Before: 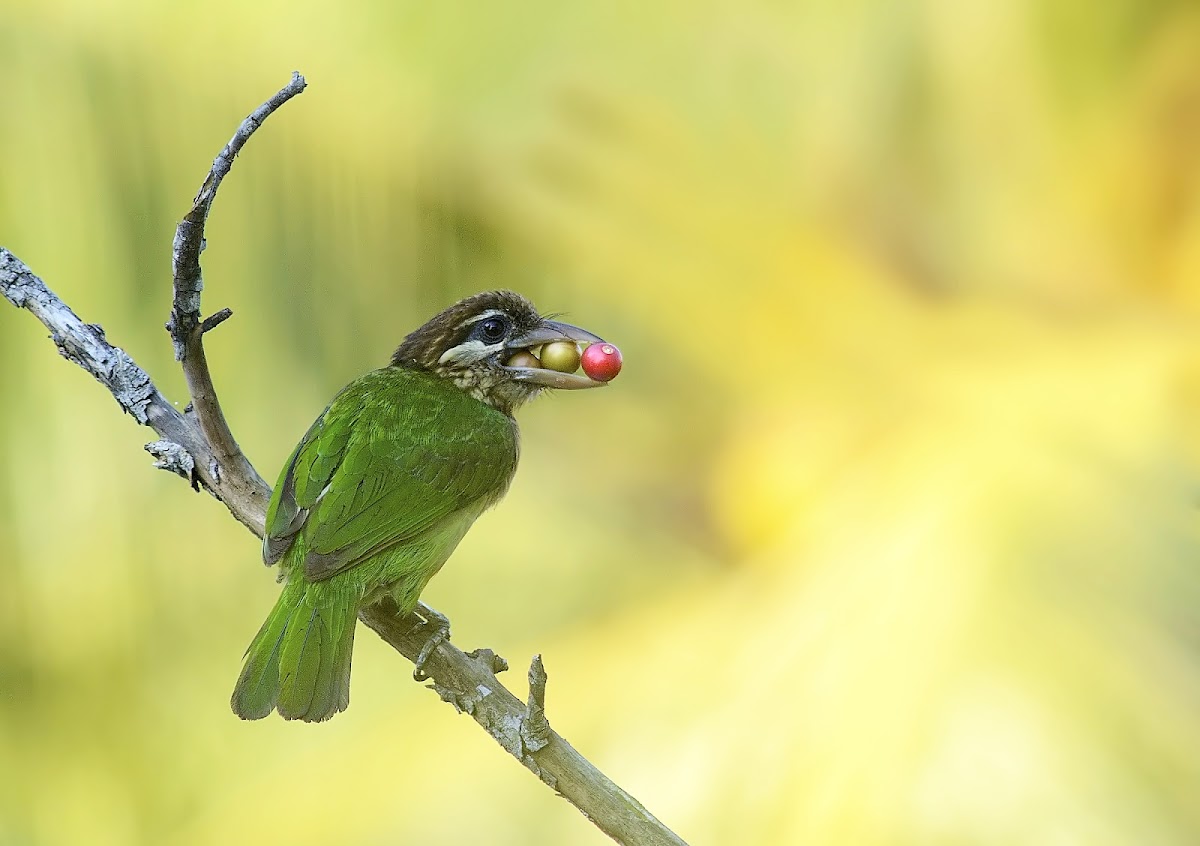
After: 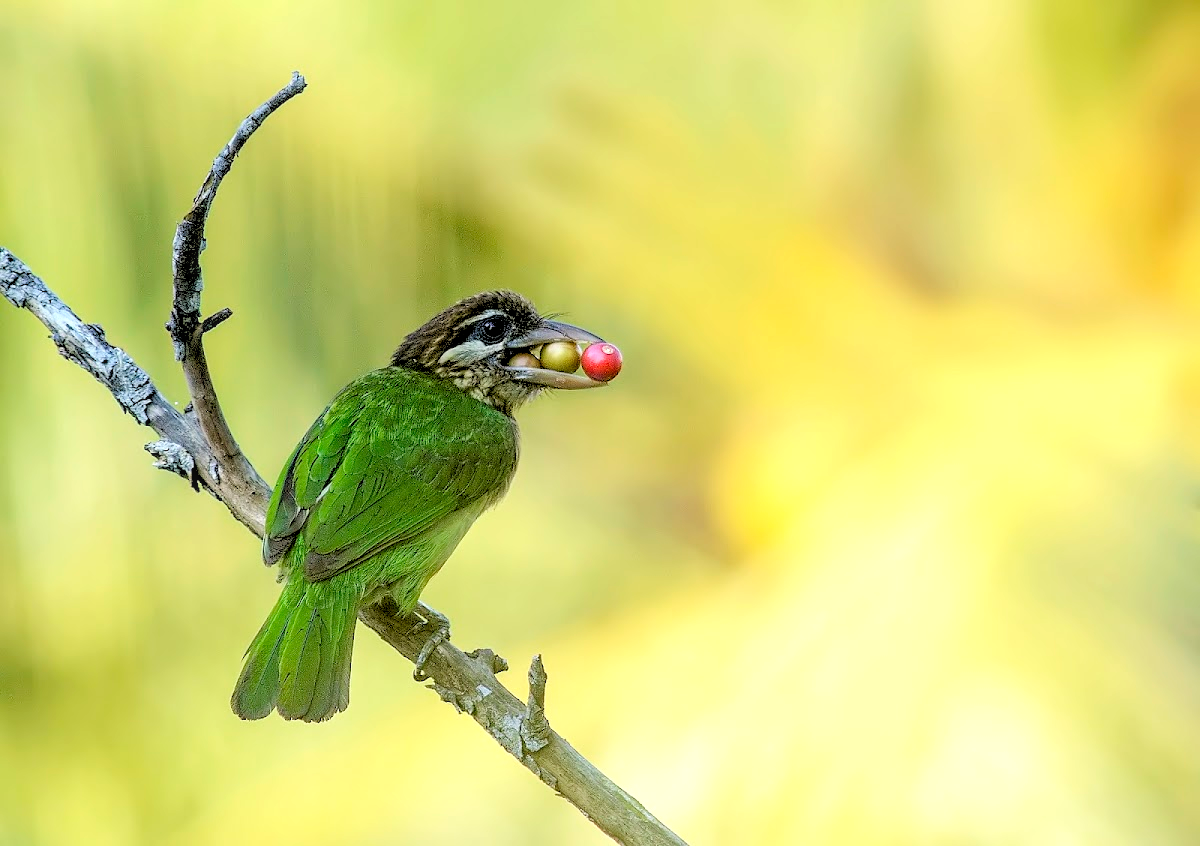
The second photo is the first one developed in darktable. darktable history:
rgb levels: levels [[0.029, 0.461, 0.922], [0, 0.5, 1], [0, 0.5, 1]]
levels: levels [0, 0.478, 1]
local contrast: on, module defaults
